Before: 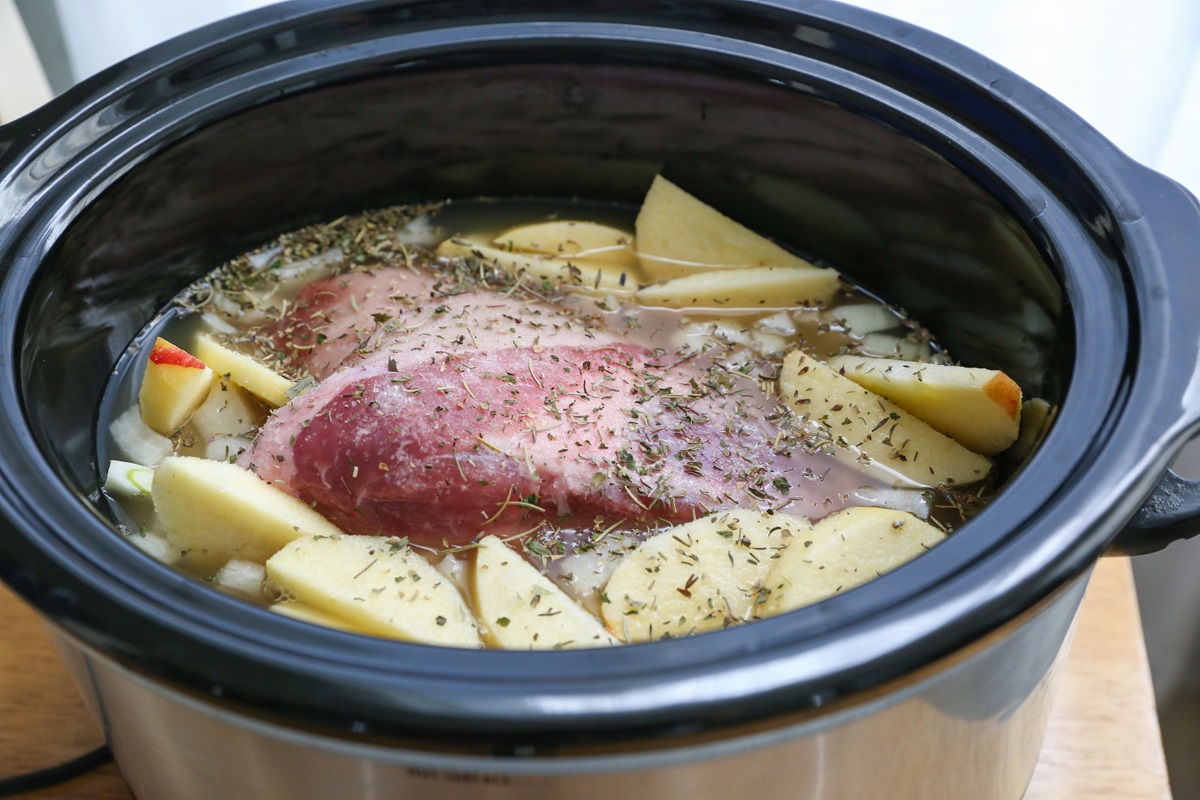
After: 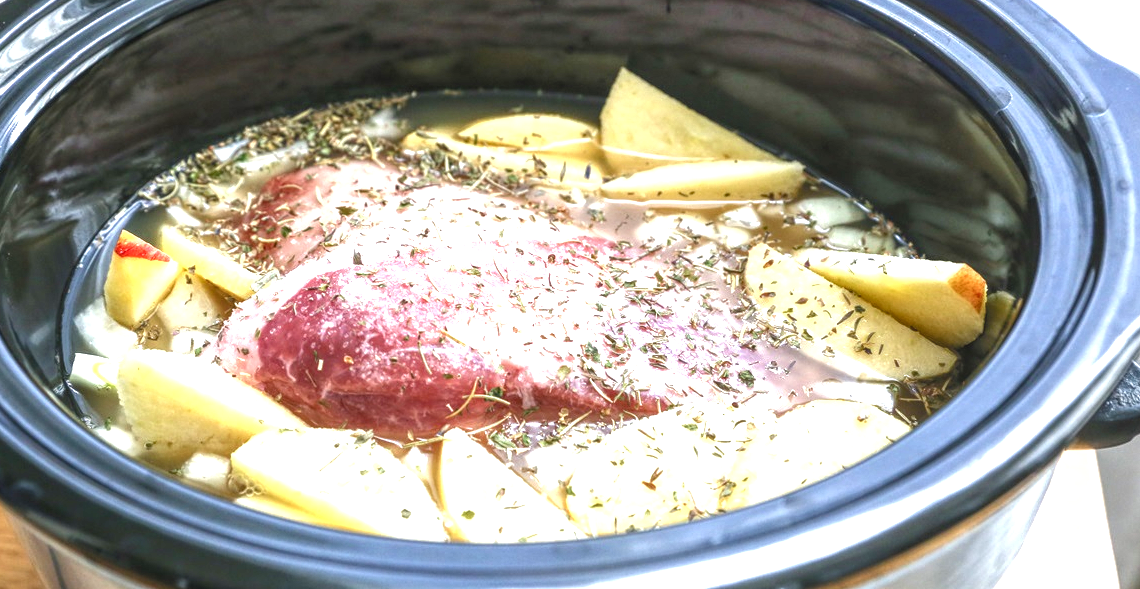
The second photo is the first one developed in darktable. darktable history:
exposure: black level correction 0, exposure 1.096 EV, compensate highlight preservation false
local contrast: highlights 74%, shadows 55%, detail 177%, midtone range 0.208
crop and rotate: left 2.925%, top 13.559%, right 2.035%, bottom 12.803%
color balance rgb: perceptual saturation grading › global saturation 0.362%, perceptual saturation grading › highlights -14.715%, perceptual saturation grading › shadows 25.588%, perceptual brilliance grading › highlights 10.536%, perceptual brilliance grading › shadows -11.201%, global vibrance 9.316%
